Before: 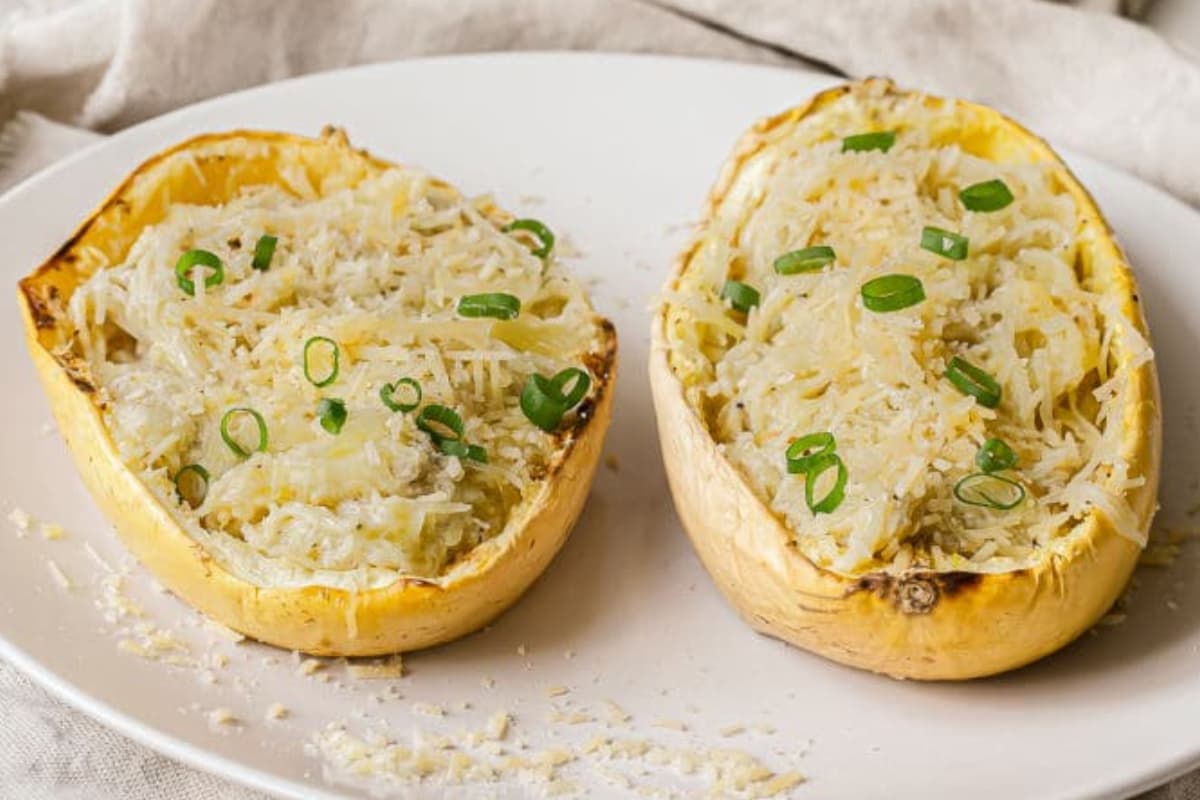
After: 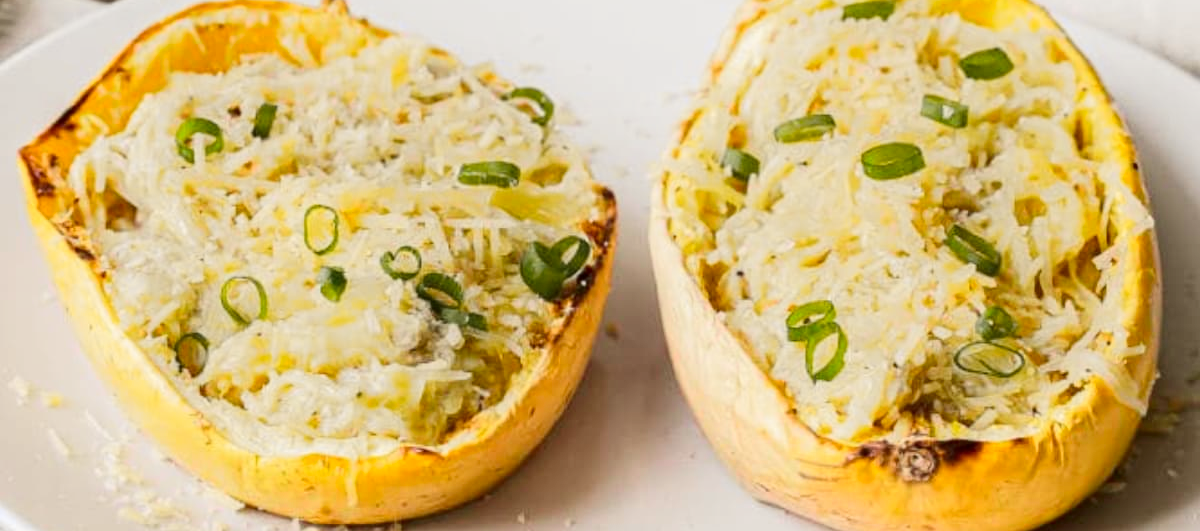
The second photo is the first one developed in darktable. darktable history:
tone curve: curves: ch0 [(0, 0) (0.087, 0.054) (0.281, 0.245) (0.506, 0.526) (0.8, 0.824) (0.994, 0.955)]; ch1 [(0, 0) (0.27, 0.195) (0.406, 0.435) (0.452, 0.474) (0.495, 0.5) (0.514, 0.508) (0.563, 0.584) (0.654, 0.689) (1, 1)]; ch2 [(0, 0) (0.269, 0.299) (0.459, 0.441) (0.498, 0.499) (0.523, 0.52) (0.551, 0.549) (0.633, 0.625) (0.659, 0.681) (0.718, 0.764) (1, 1)], color space Lab, independent channels, preserve colors none
crop: top 16.594%, bottom 16.784%
tone equalizer: on, module defaults
exposure: exposure 0.133 EV, compensate highlight preservation false
